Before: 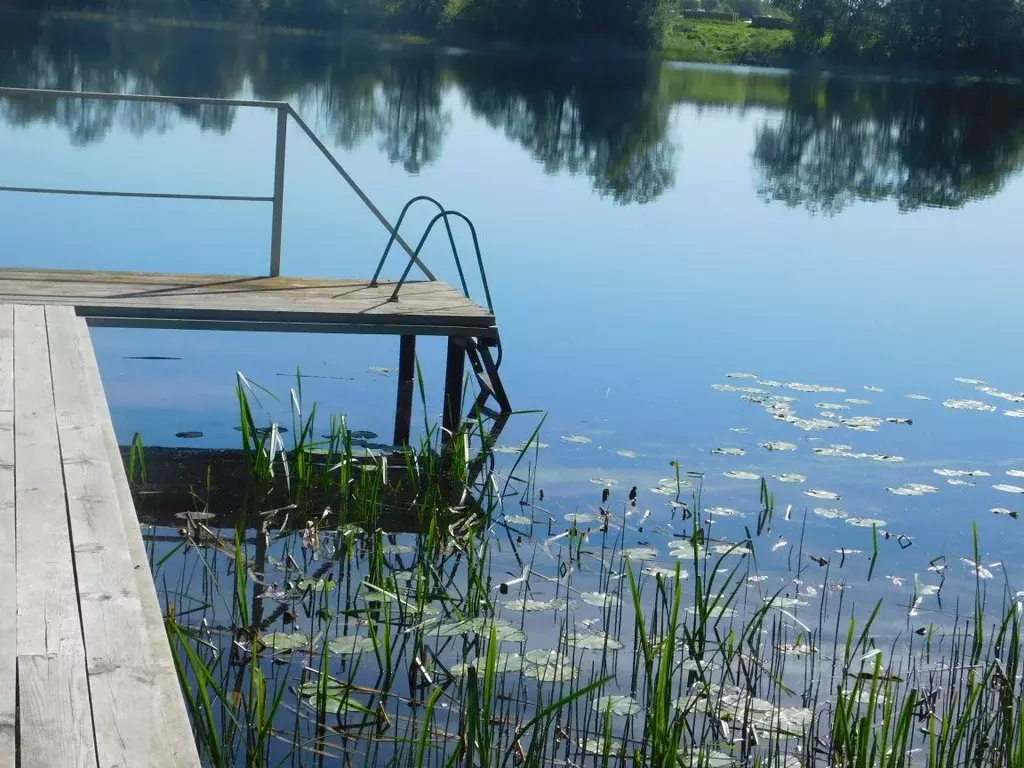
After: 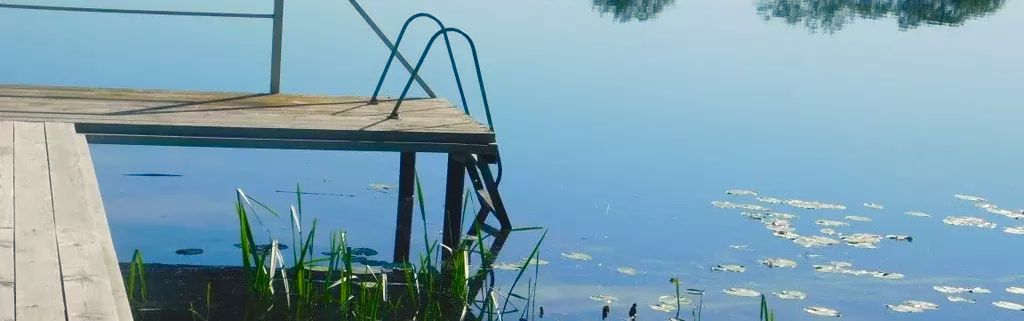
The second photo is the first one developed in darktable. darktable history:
color balance rgb: shadows lift › chroma 2%, shadows lift › hue 219.6°, power › hue 313.2°, highlights gain › chroma 3%, highlights gain › hue 75.6°, global offset › luminance 0.5%, perceptual saturation grading › global saturation 15.33%, perceptual saturation grading › highlights -19.33%, perceptual saturation grading › shadows 20%, global vibrance 20%
crop and rotate: top 23.84%, bottom 34.294%
